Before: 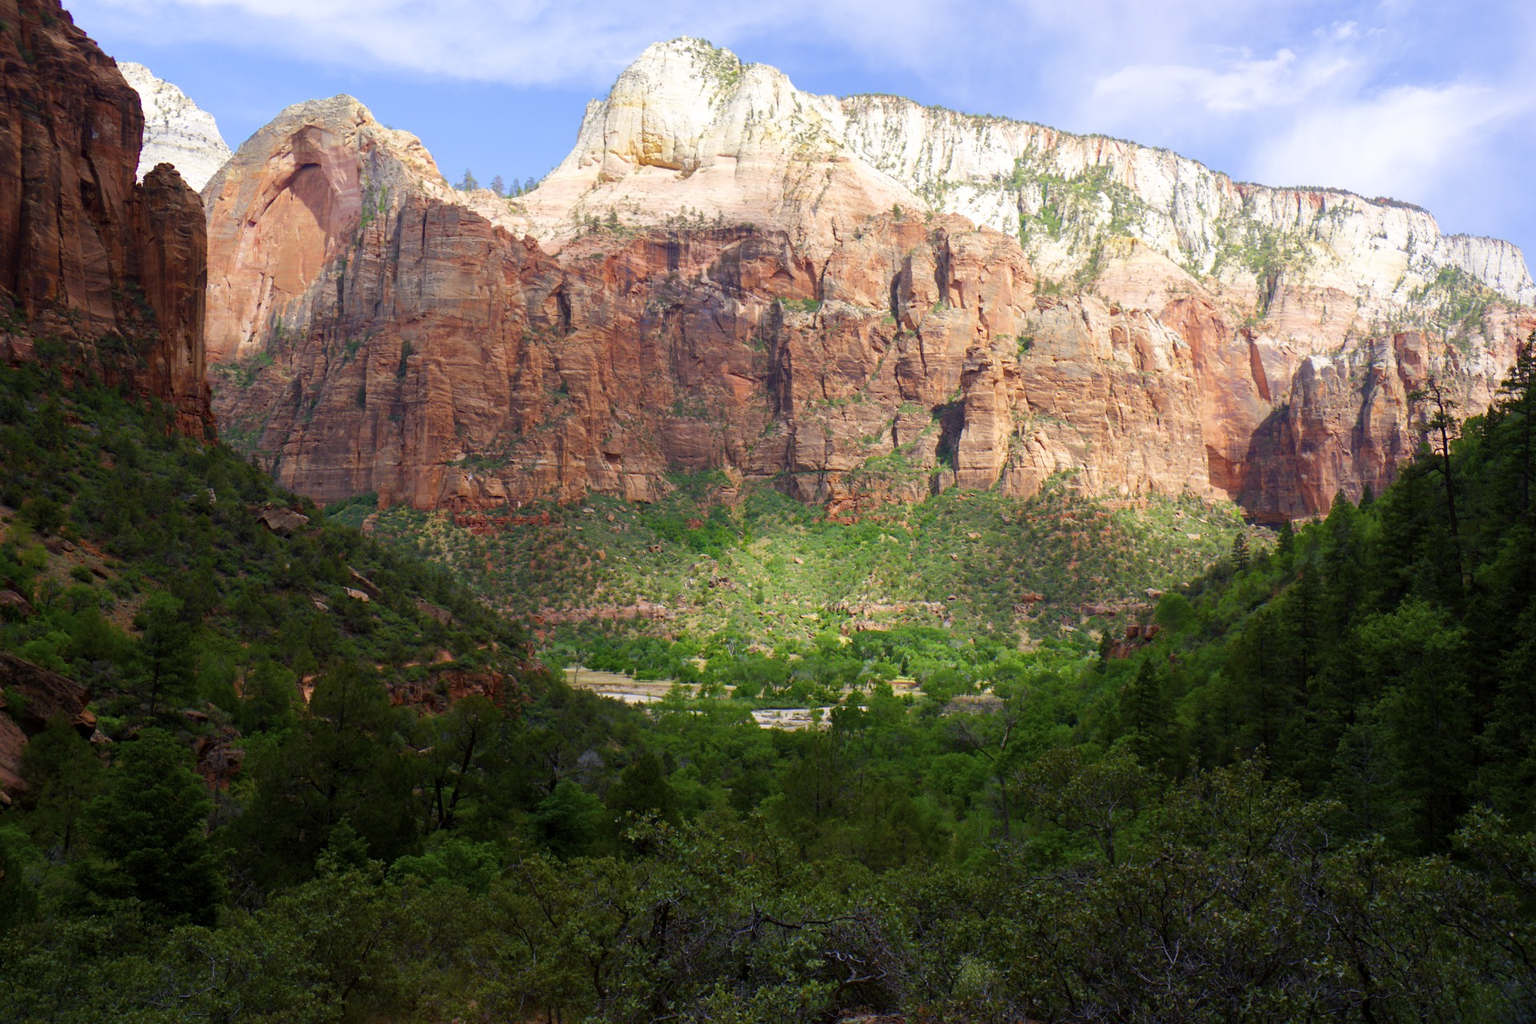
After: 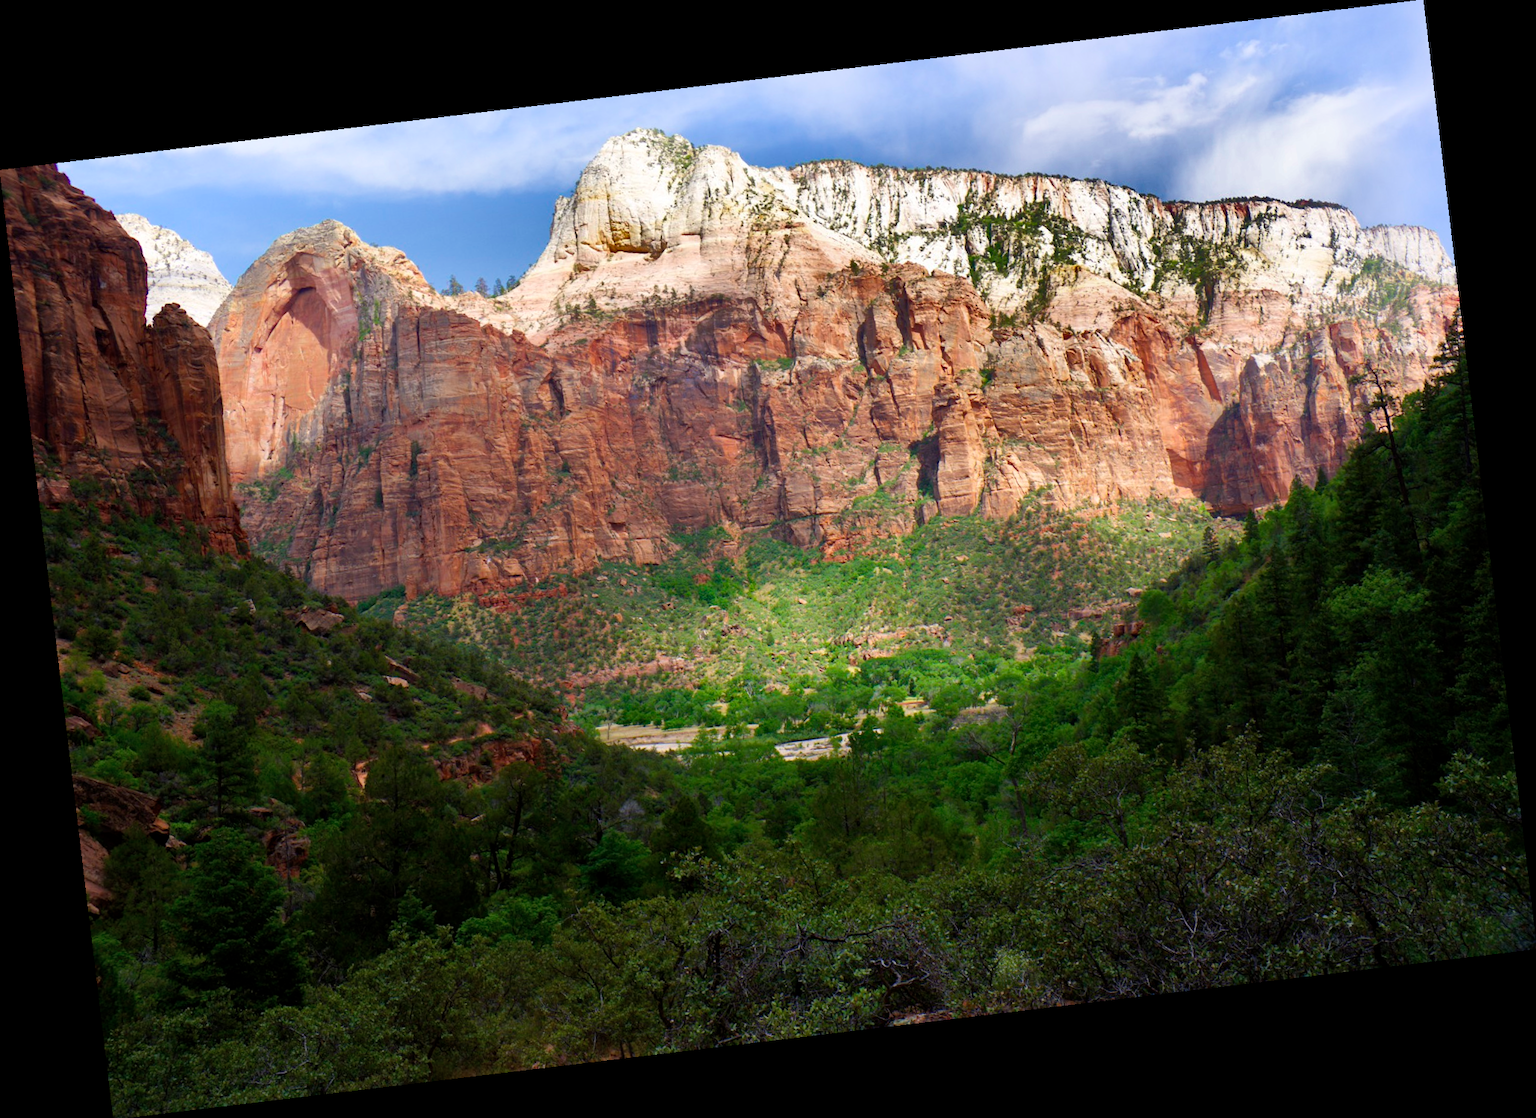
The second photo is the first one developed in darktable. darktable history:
rotate and perspective: rotation -6.83°, automatic cropping off
shadows and highlights: shadows 20.91, highlights -82.73, soften with gaussian
